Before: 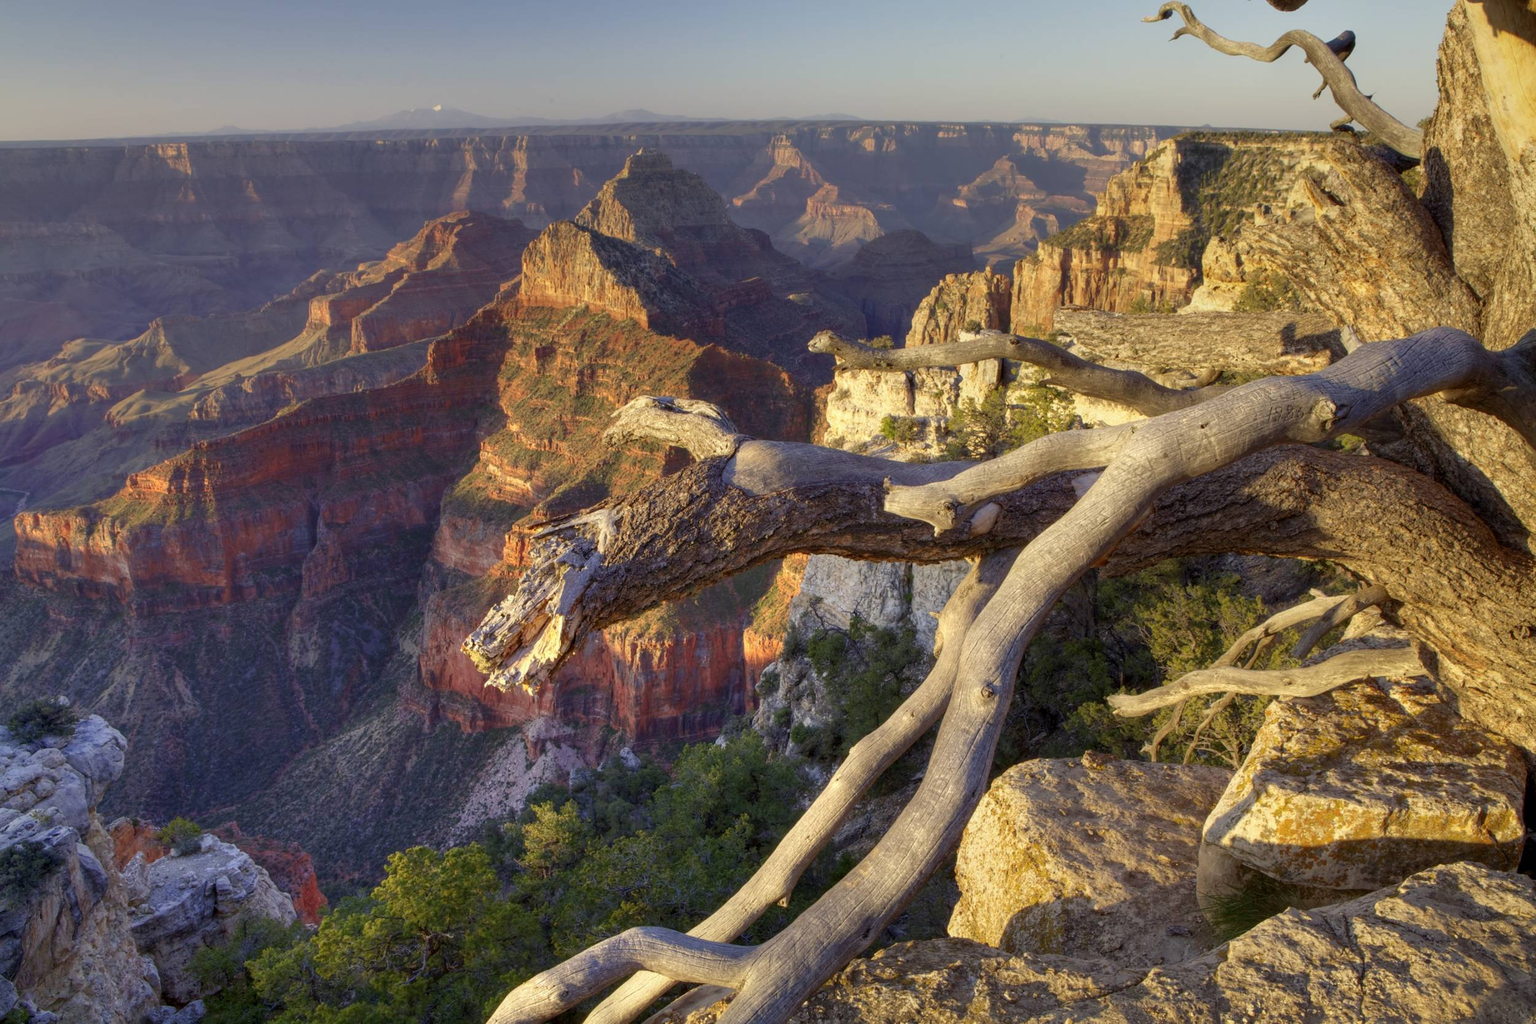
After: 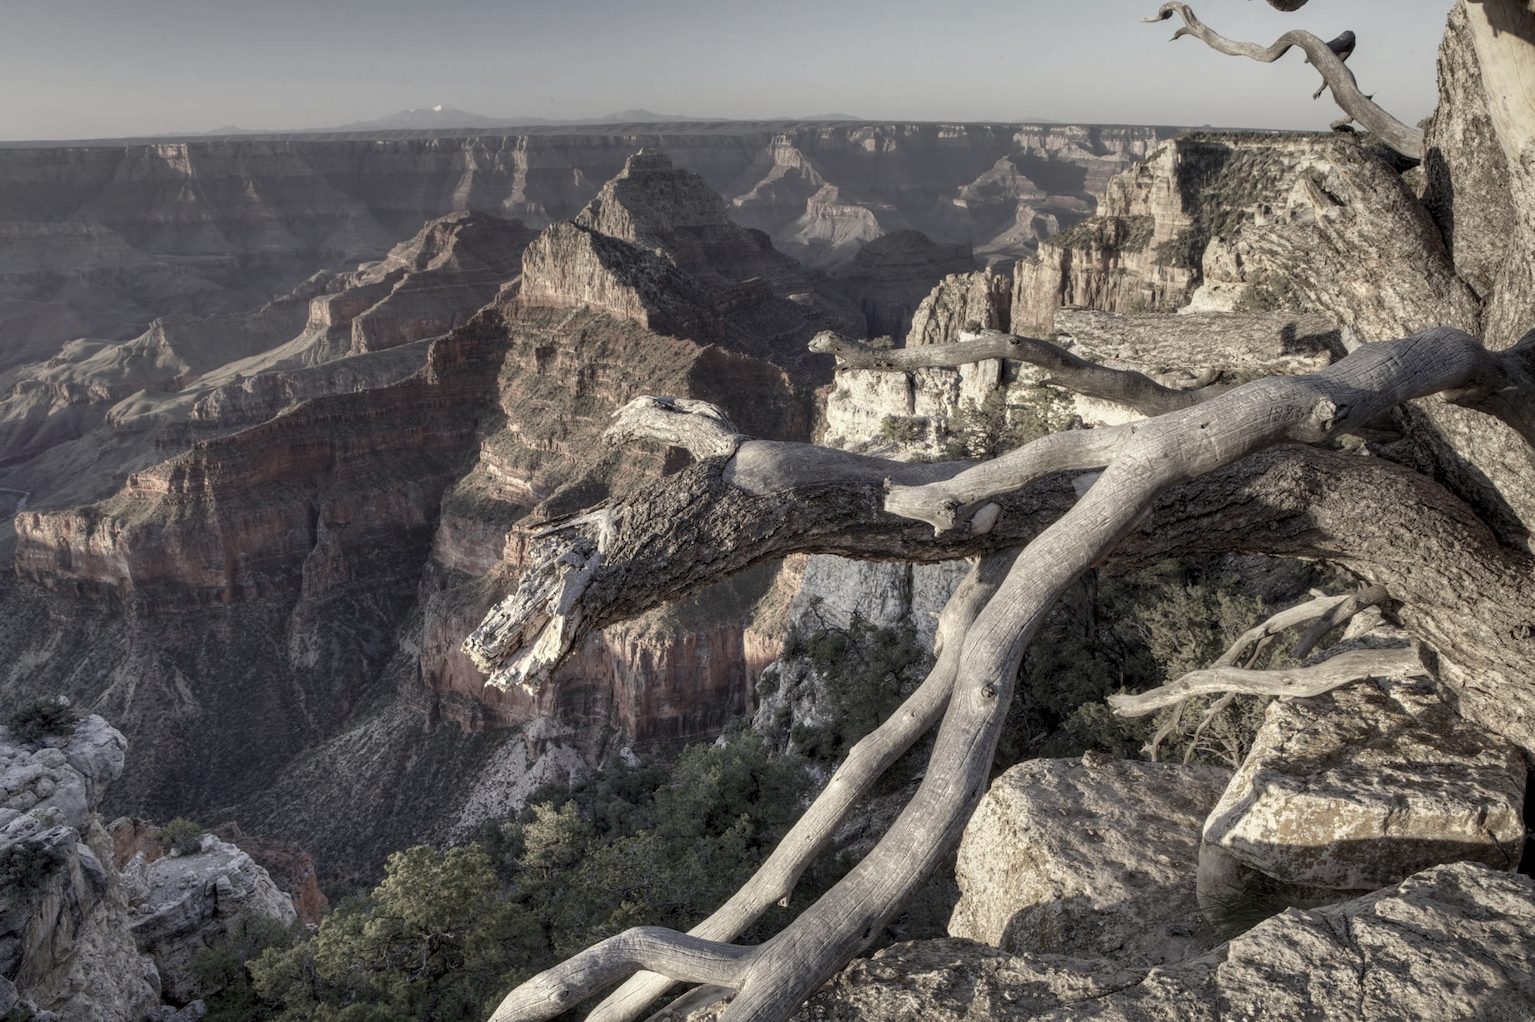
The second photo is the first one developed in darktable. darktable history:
crop: bottom 0.071%
color correction: saturation 0.3
local contrast: on, module defaults
